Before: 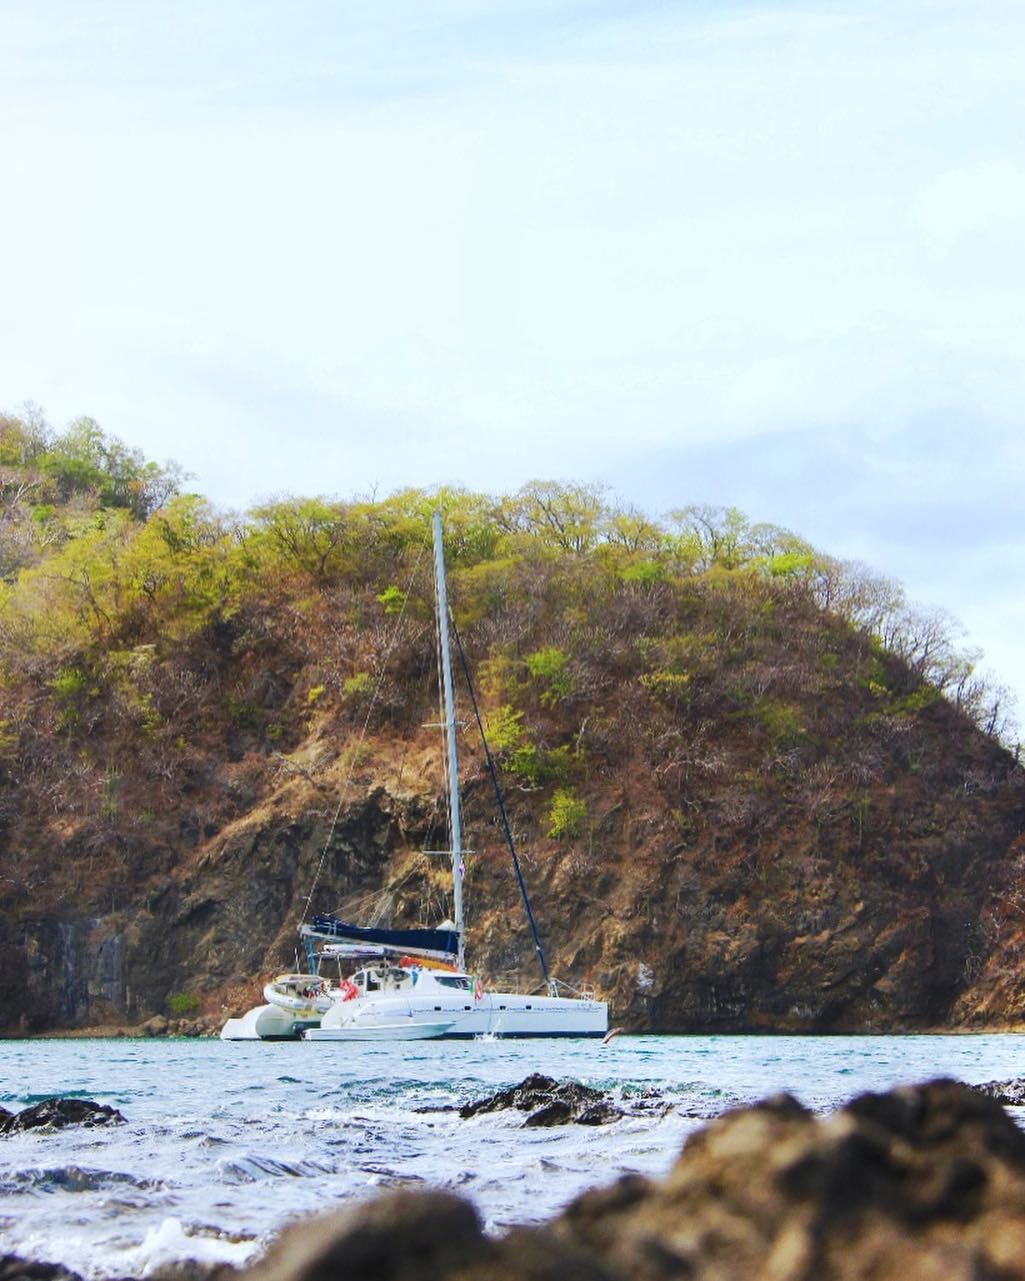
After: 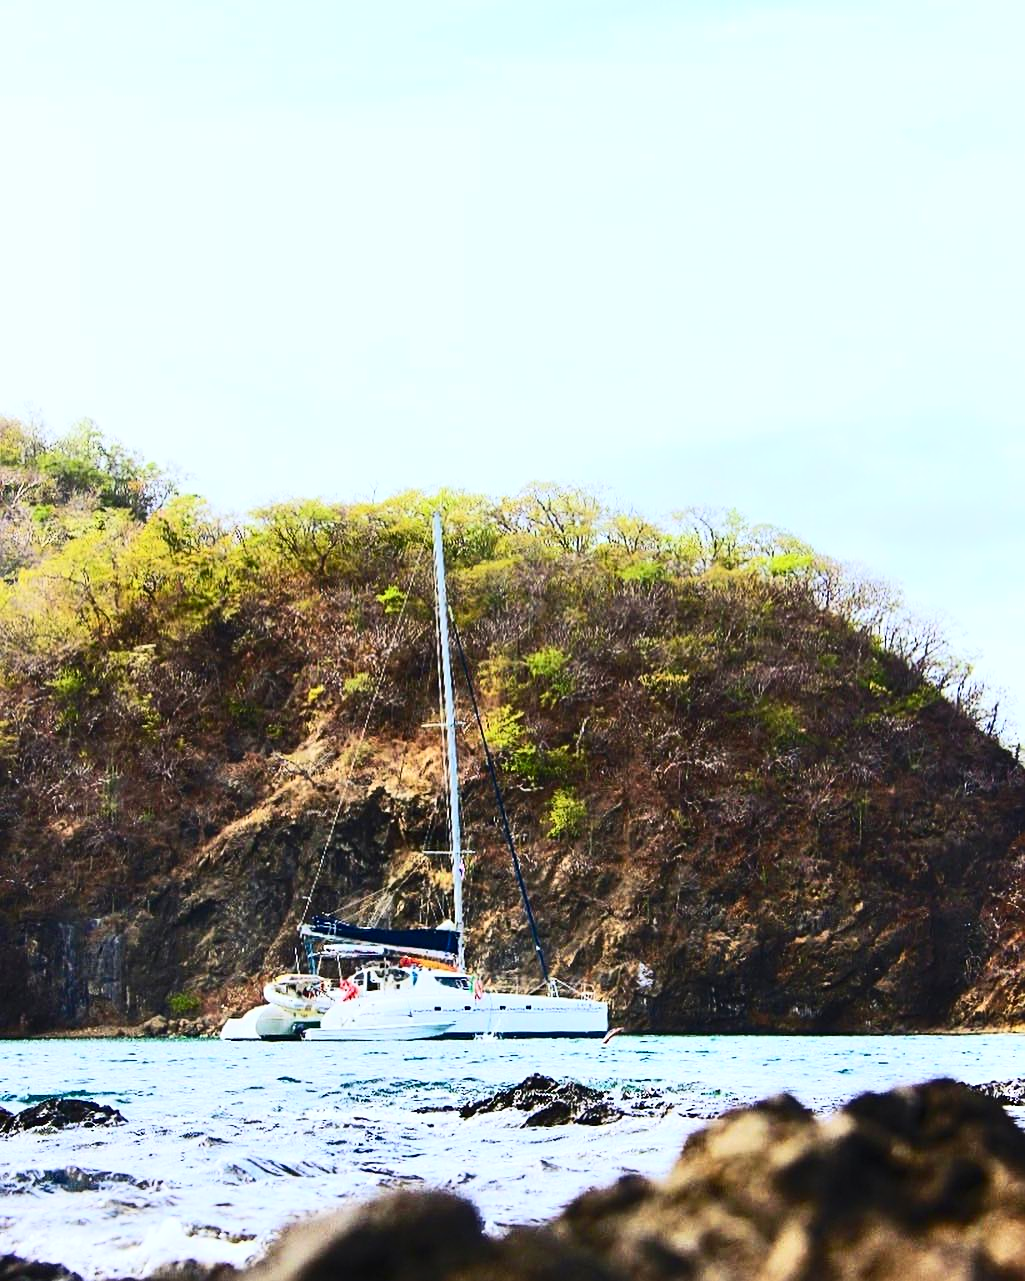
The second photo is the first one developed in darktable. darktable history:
contrast brightness saturation: contrast 0.403, brightness 0.106, saturation 0.208
sharpen: on, module defaults
